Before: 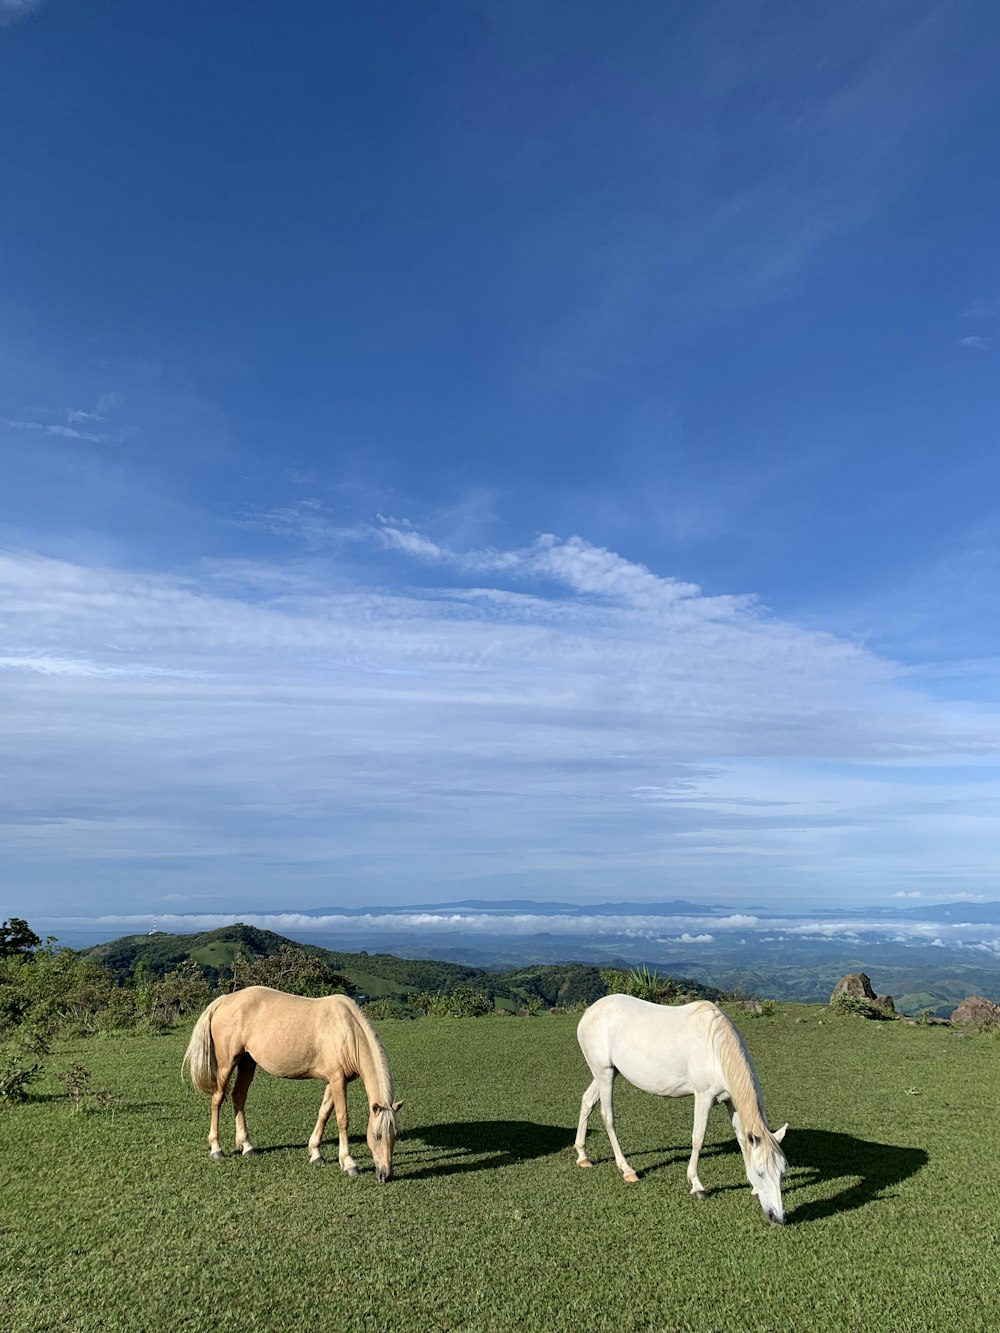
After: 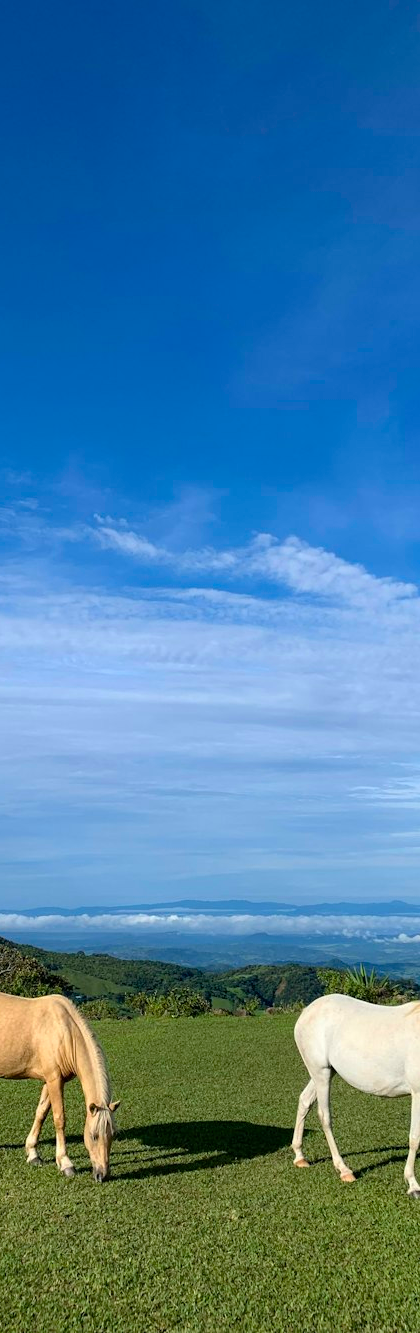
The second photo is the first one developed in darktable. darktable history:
crop: left 28.394%, right 29.546%
color balance rgb: linear chroma grading › global chroma 9.877%, perceptual saturation grading › global saturation 0.283%, global vibrance 20%
